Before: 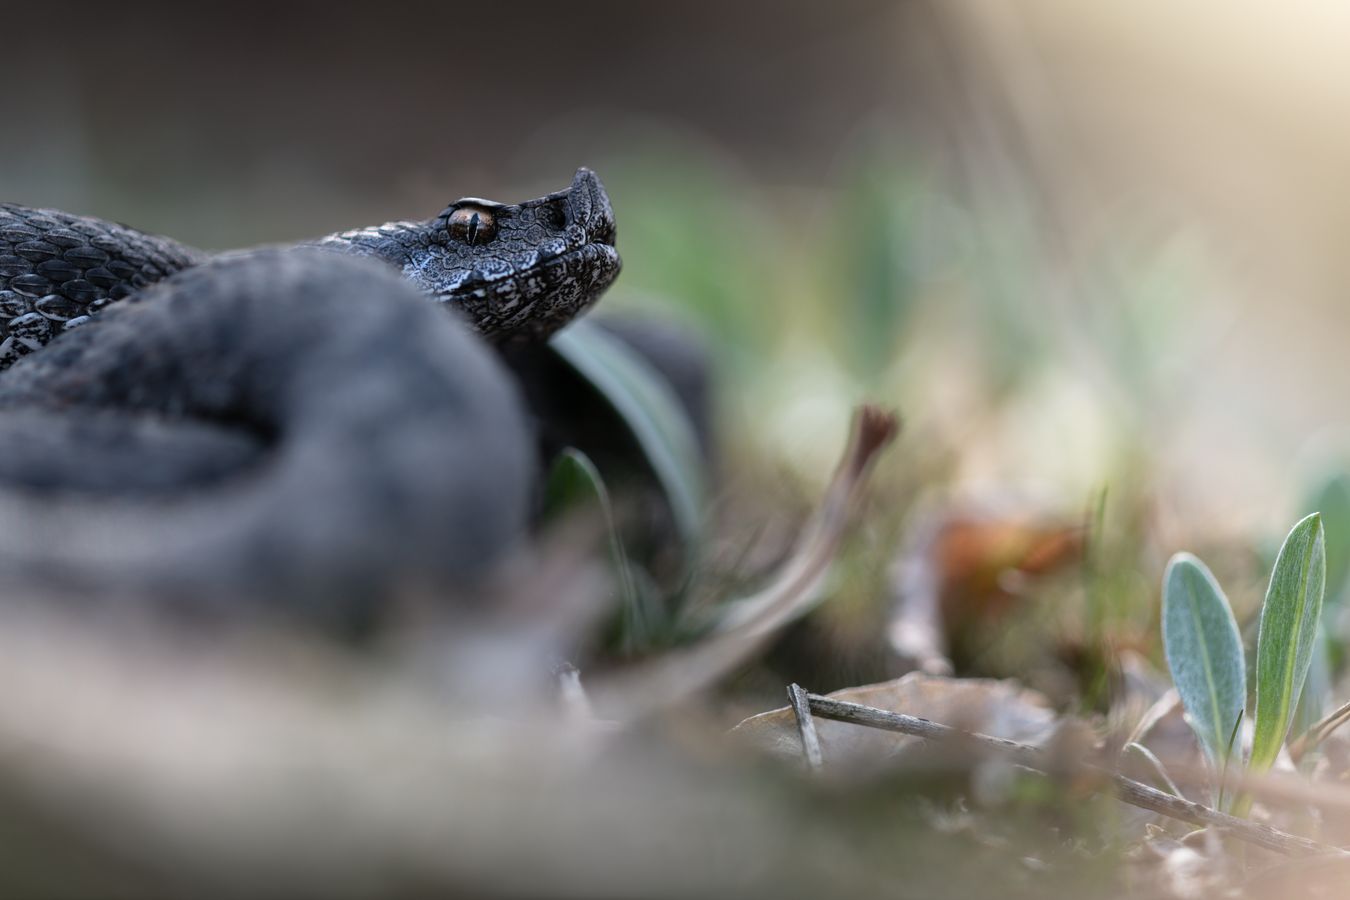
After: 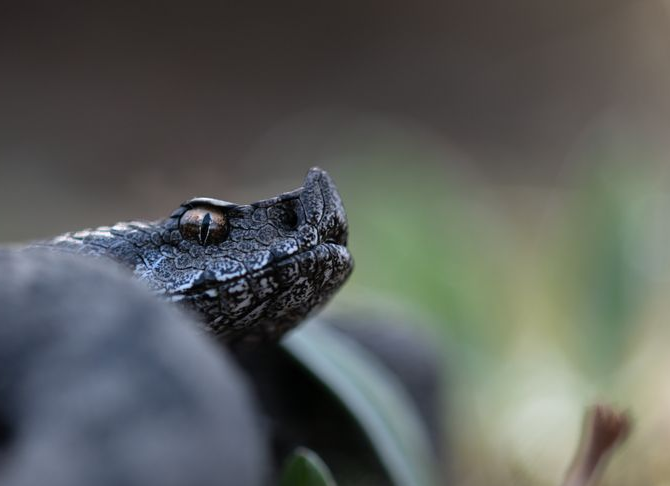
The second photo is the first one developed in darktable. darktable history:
crop: left 19.89%, right 30.446%, bottom 45.914%
